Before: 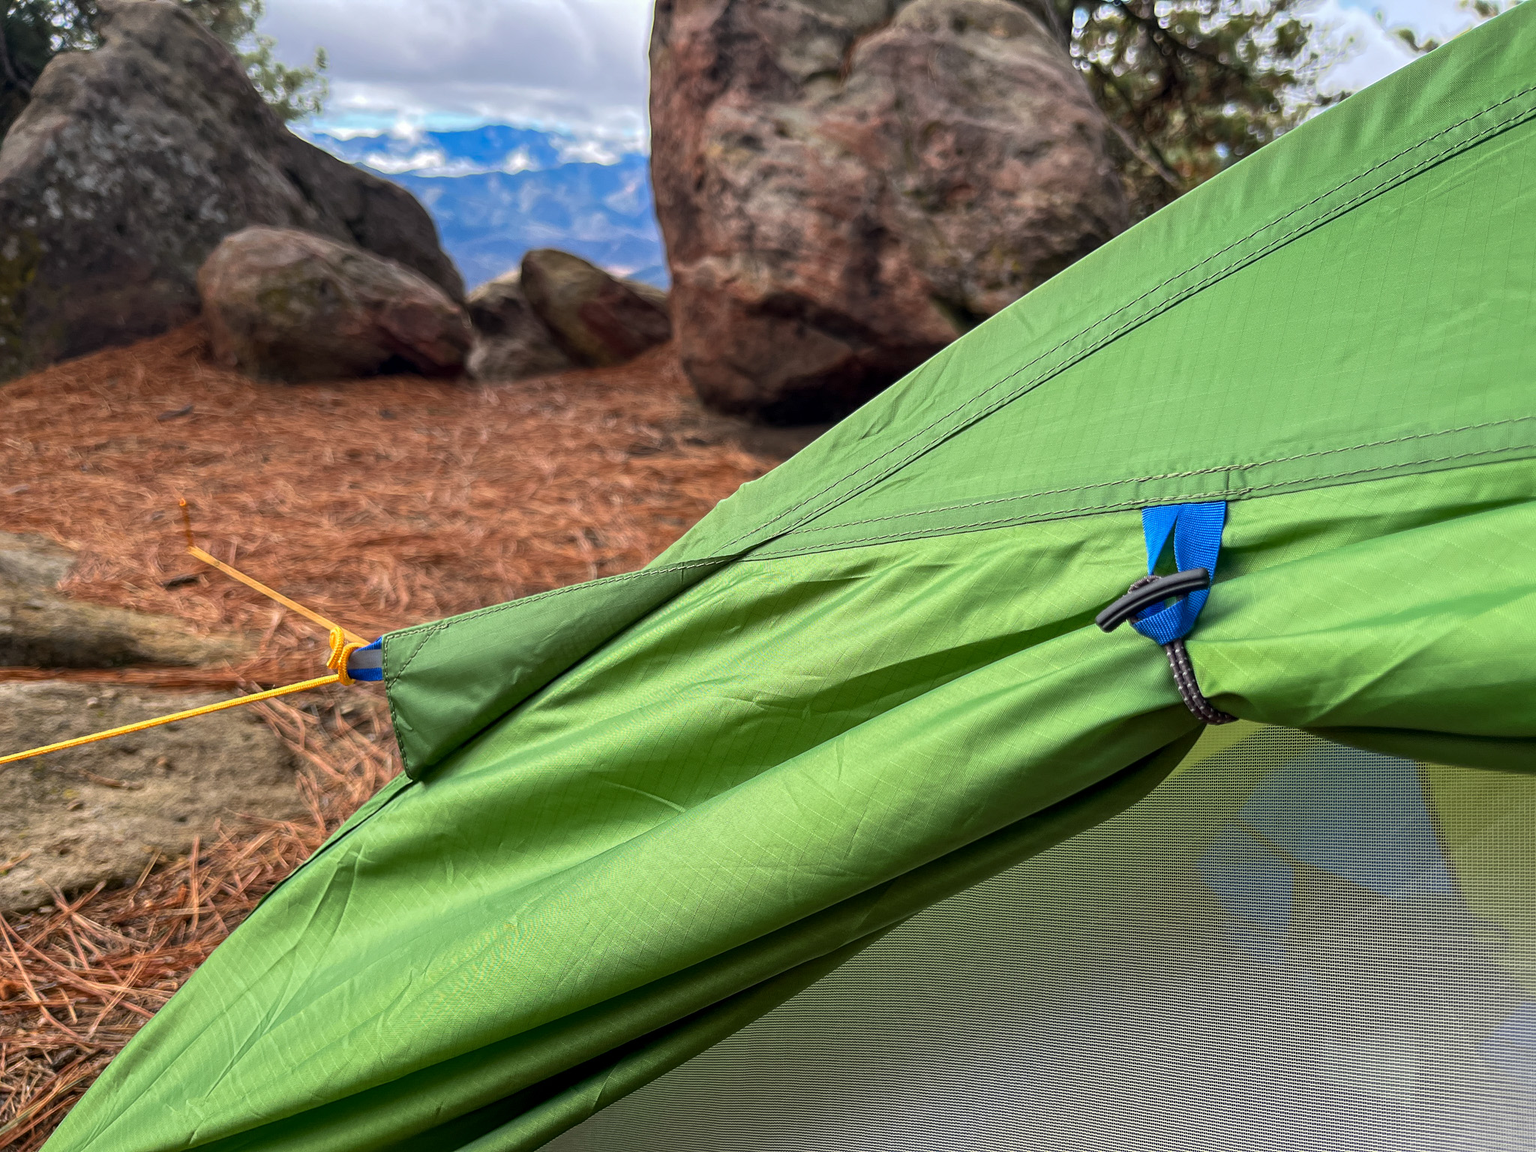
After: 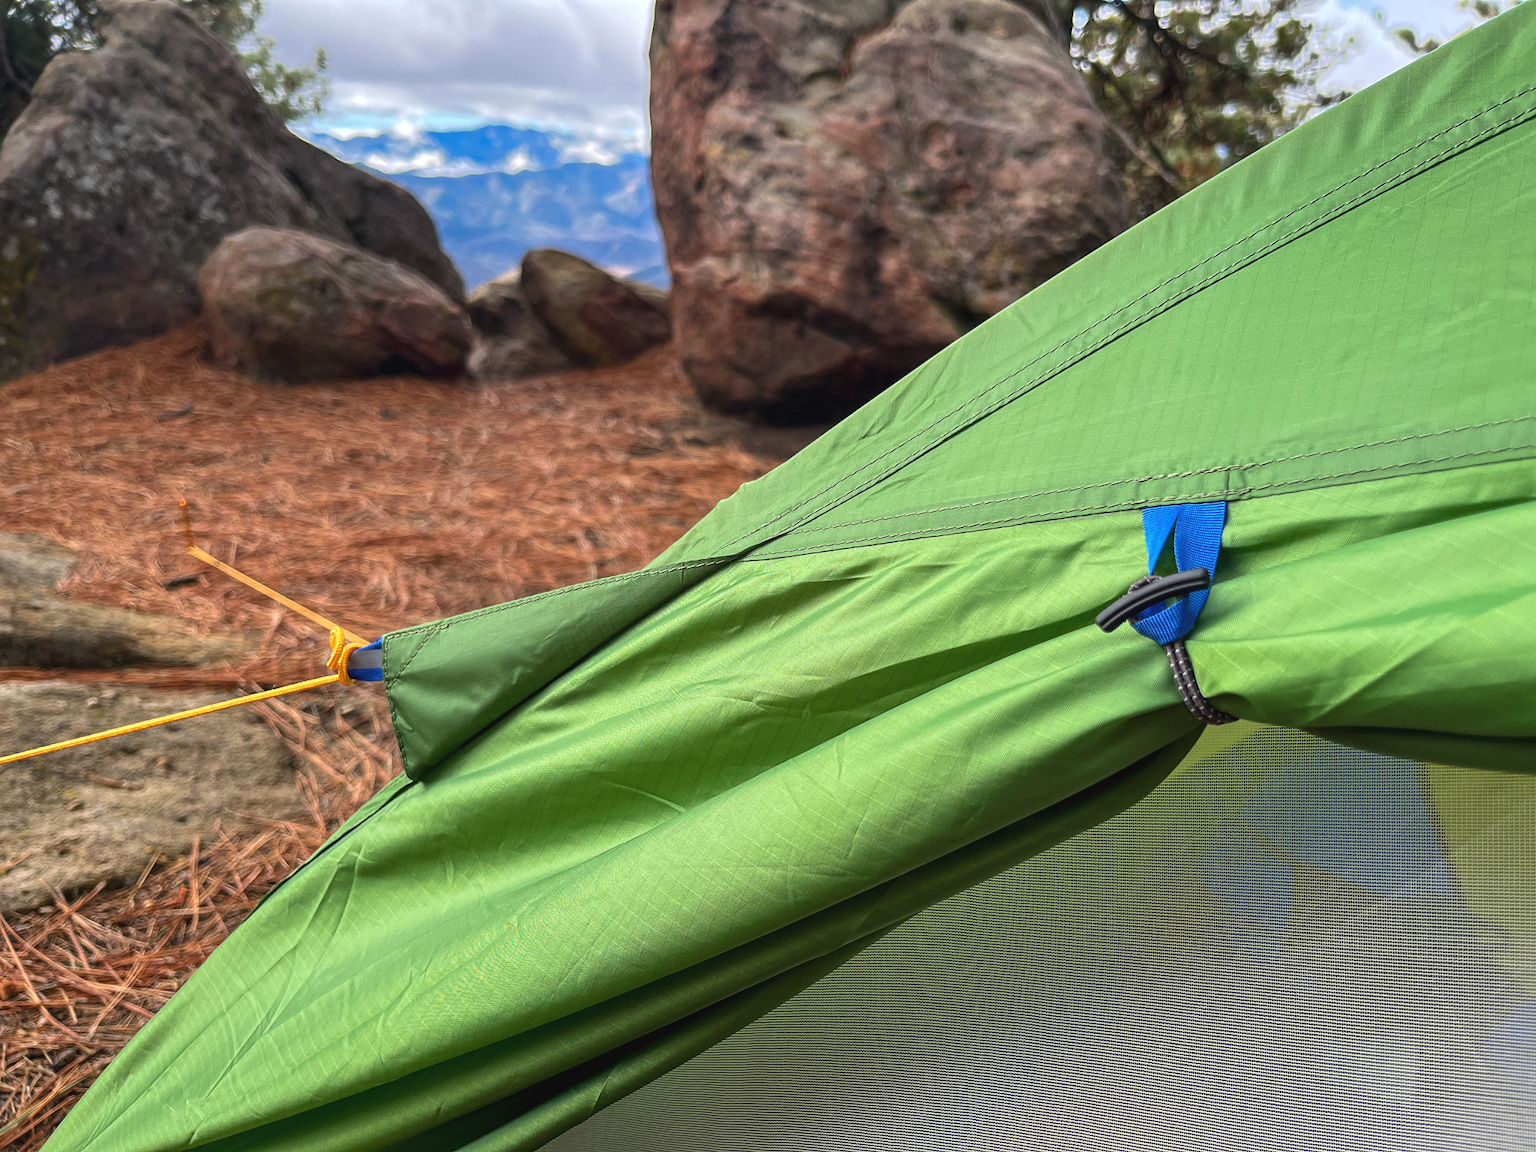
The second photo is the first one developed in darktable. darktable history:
exposure: black level correction -0.004, exposure 0.055 EV, compensate highlight preservation false
